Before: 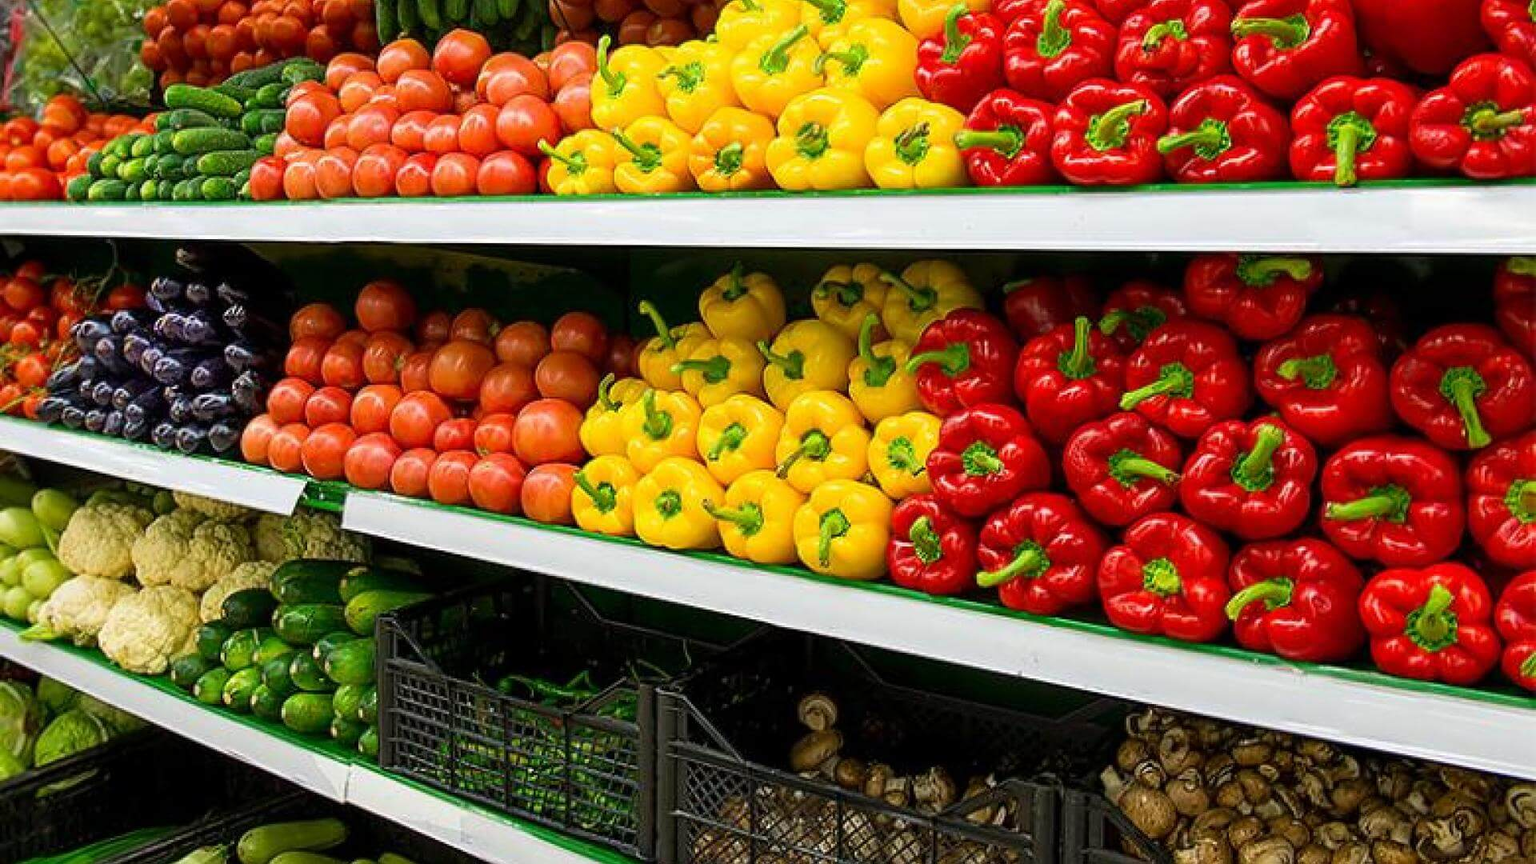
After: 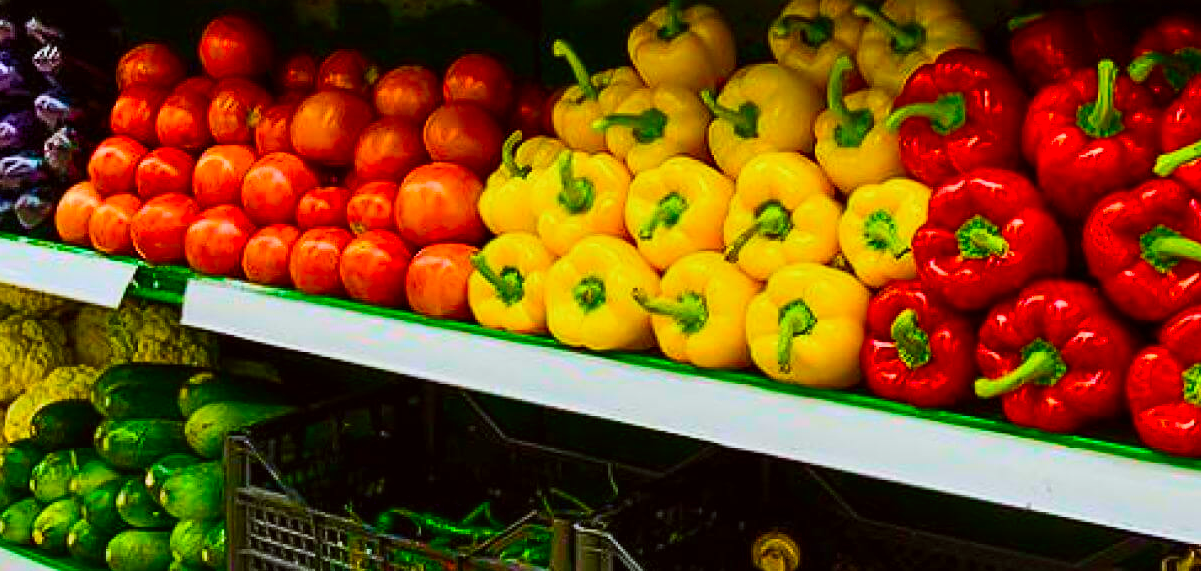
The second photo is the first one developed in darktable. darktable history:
crop: left 12.848%, top 31.169%, right 24.599%, bottom 15.942%
exposure: exposure -0.544 EV, compensate highlight preservation false
contrast brightness saturation: contrast 0.232, brightness 0.111, saturation 0.287
shadows and highlights: soften with gaussian
color correction: highlights a* -2.75, highlights b* -2.47, shadows a* 2.29, shadows b* 2.68
color balance rgb: linear chroma grading › shadows 16.96%, linear chroma grading › highlights 61.348%, linear chroma grading › global chroma 49.743%, perceptual saturation grading › global saturation 20%, perceptual saturation grading › highlights -49.569%, perceptual saturation grading › shadows 25.263%
velvia: strength 15.57%
